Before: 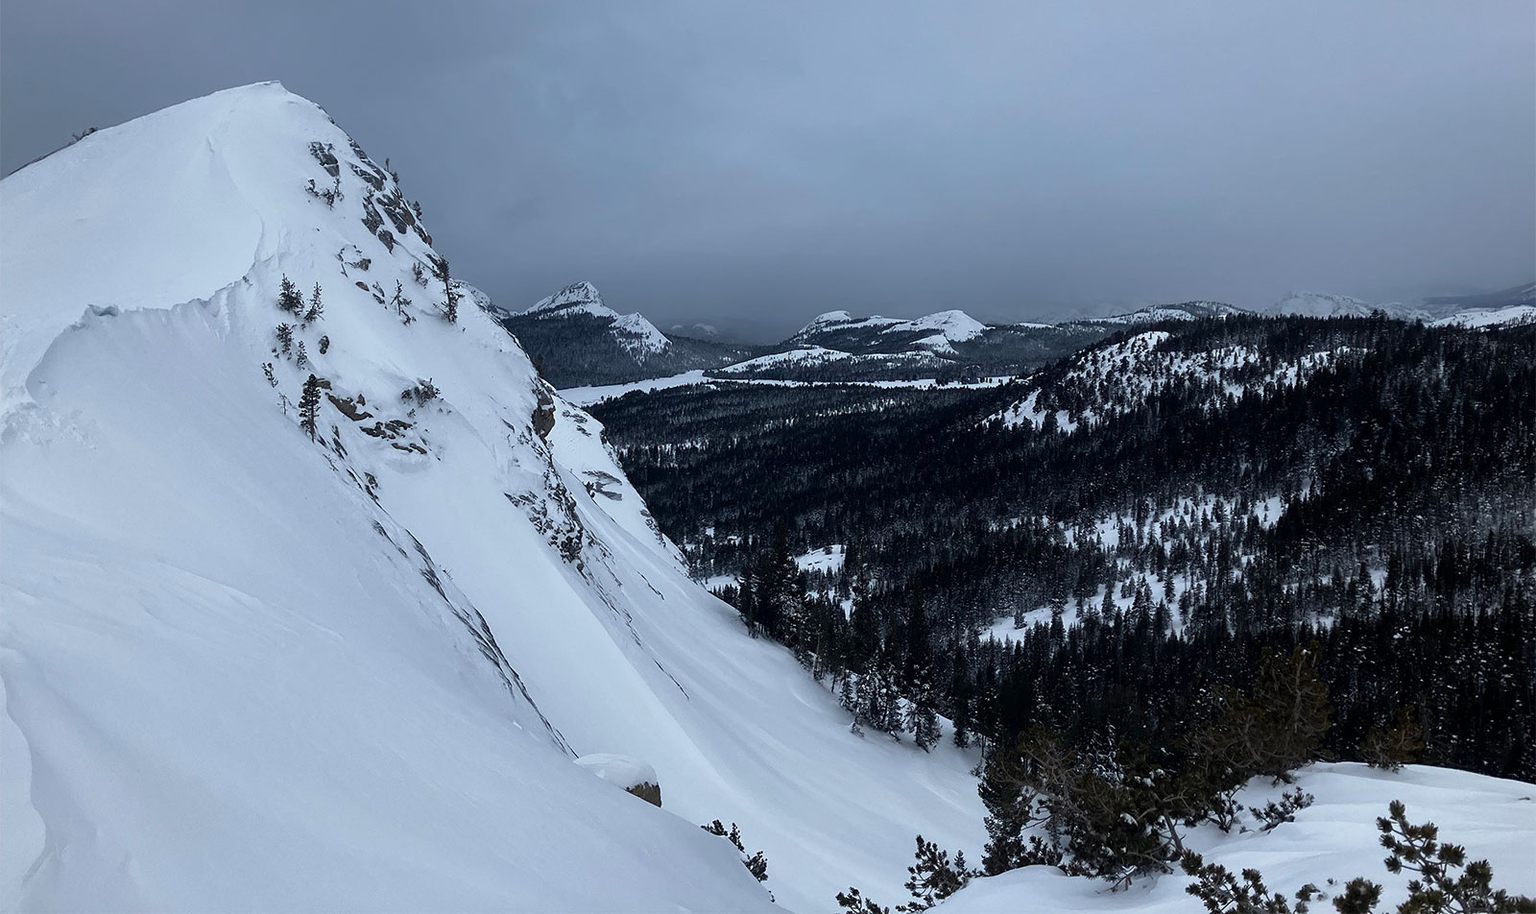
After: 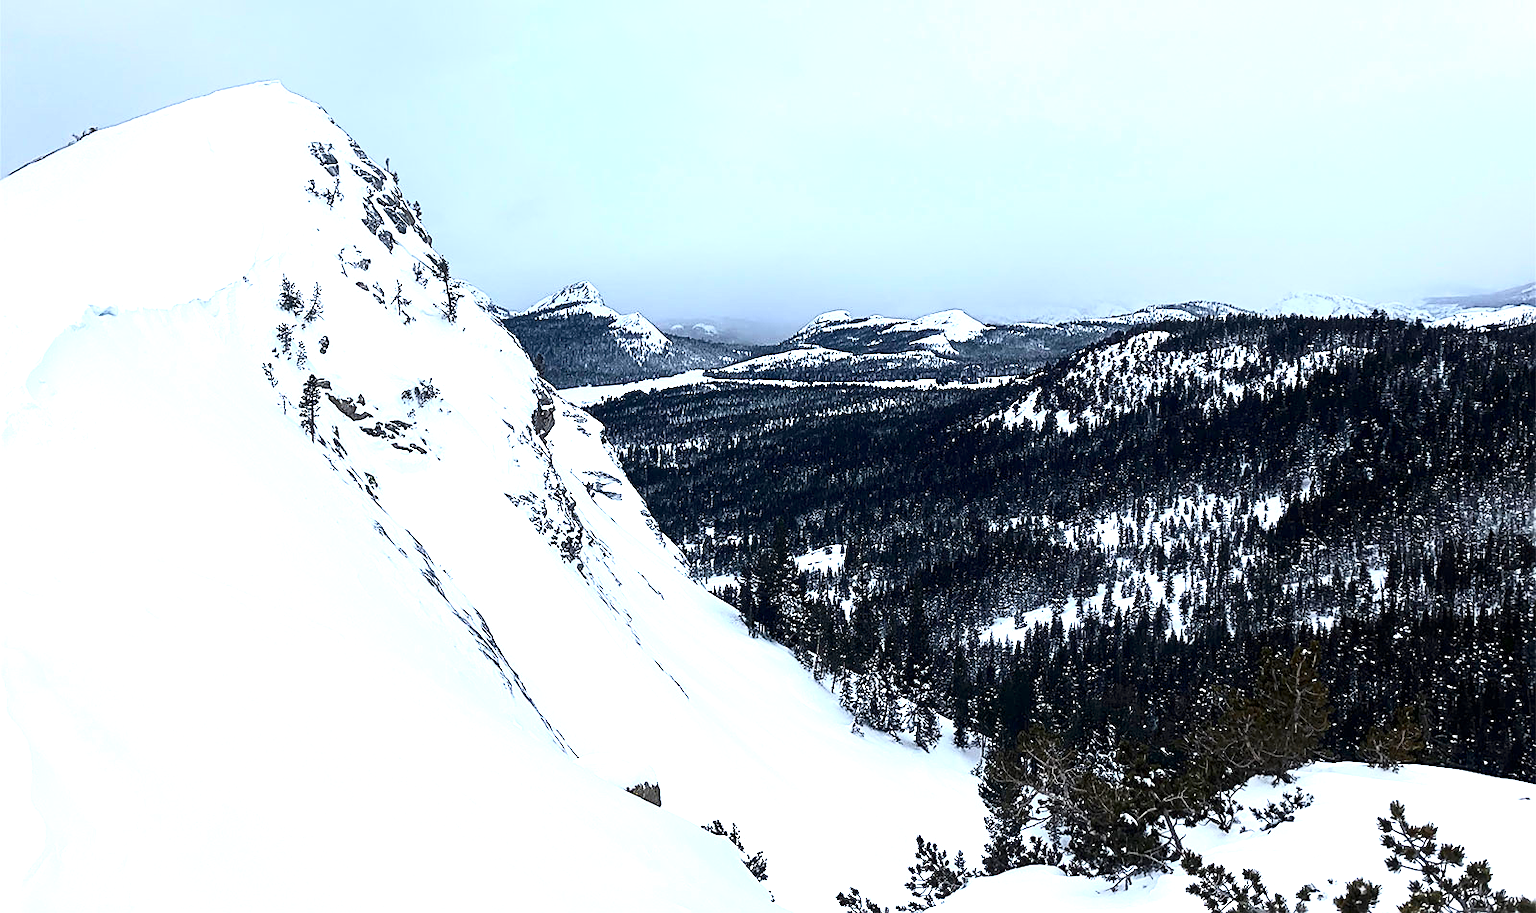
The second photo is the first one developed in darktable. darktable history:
sharpen: on, module defaults
exposure: black level correction 0, exposure 1.74 EV, compensate exposure bias true, compensate highlight preservation false
tone curve: curves: ch0 [(0, 0) (0.004, 0.001) (0.133, 0.078) (0.325, 0.241) (0.832, 0.917) (1, 1)], color space Lab, independent channels, preserve colors none
